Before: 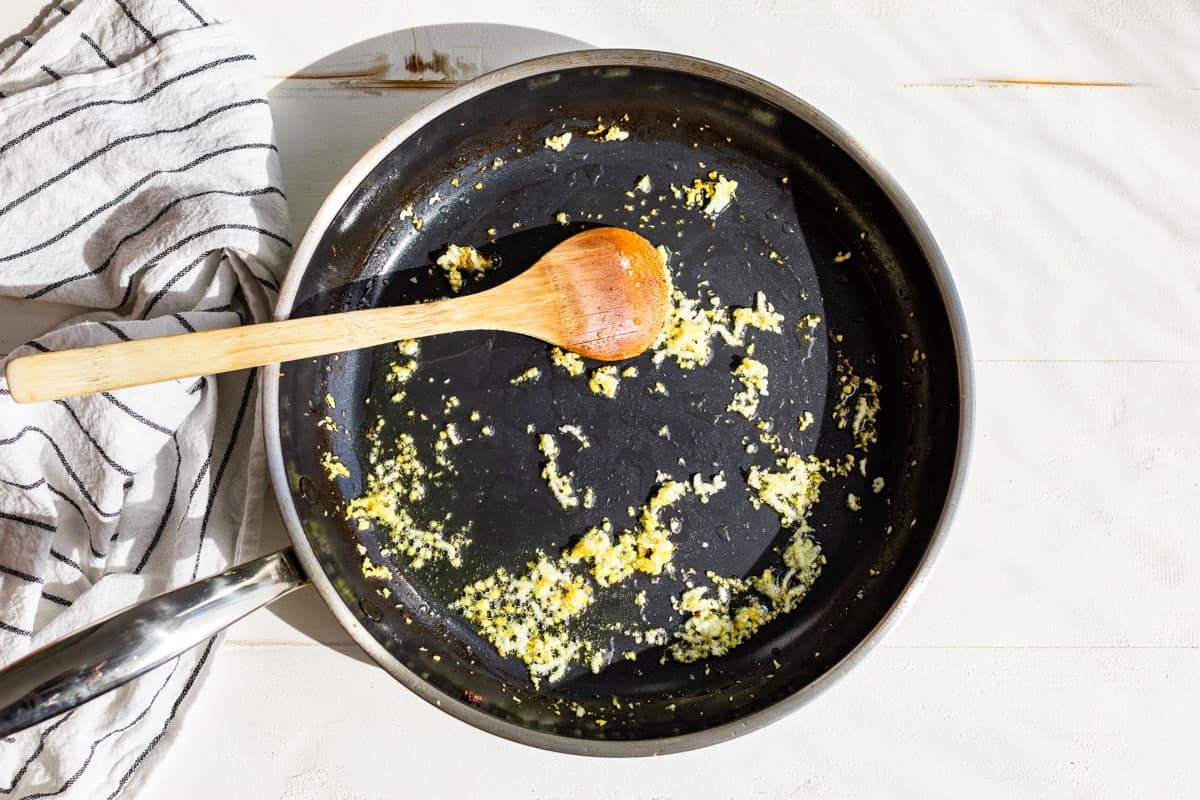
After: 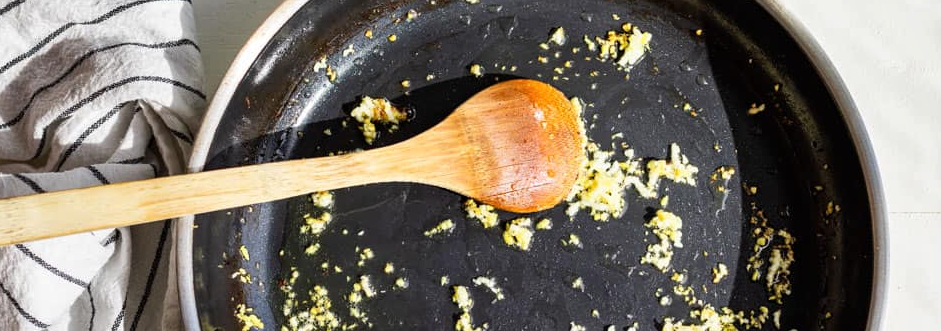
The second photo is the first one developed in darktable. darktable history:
shadows and highlights: low approximation 0.01, soften with gaussian
crop: left 7.193%, top 18.51%, right 14.389%, bottom 40.037%
